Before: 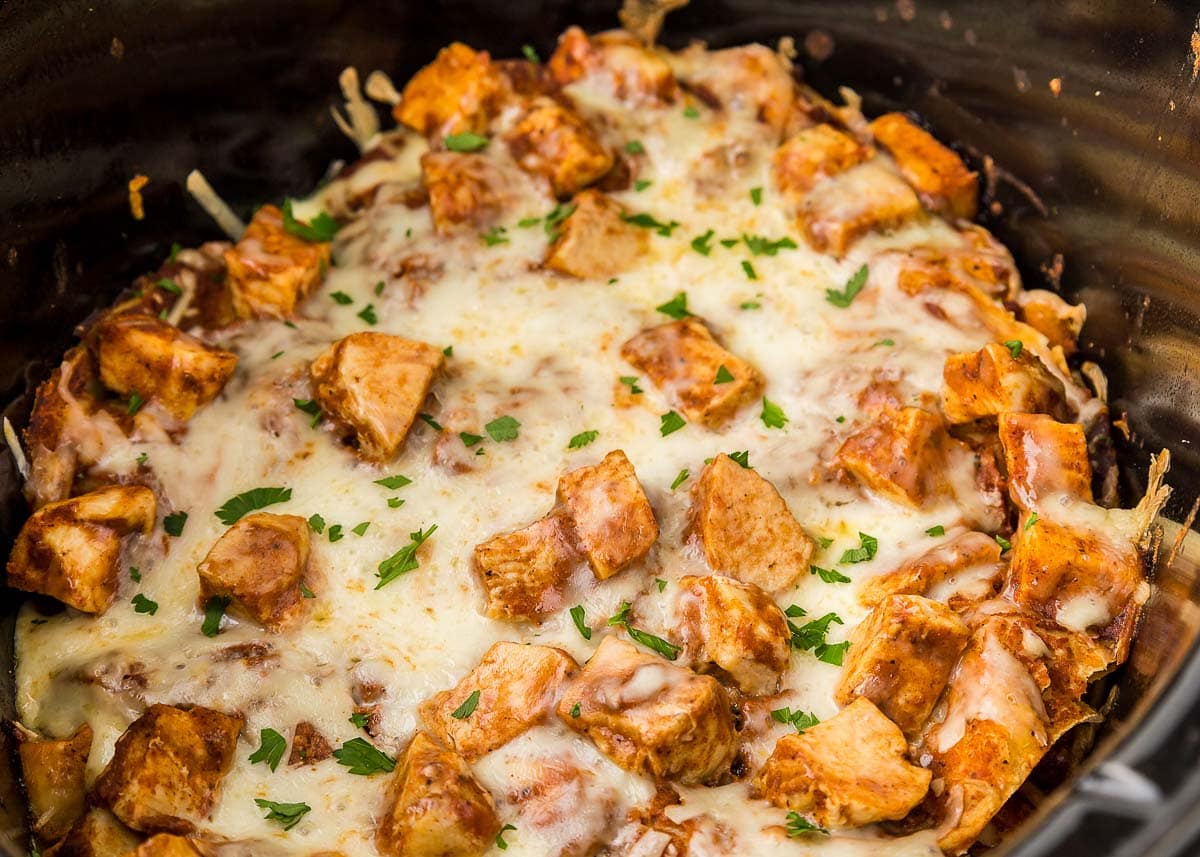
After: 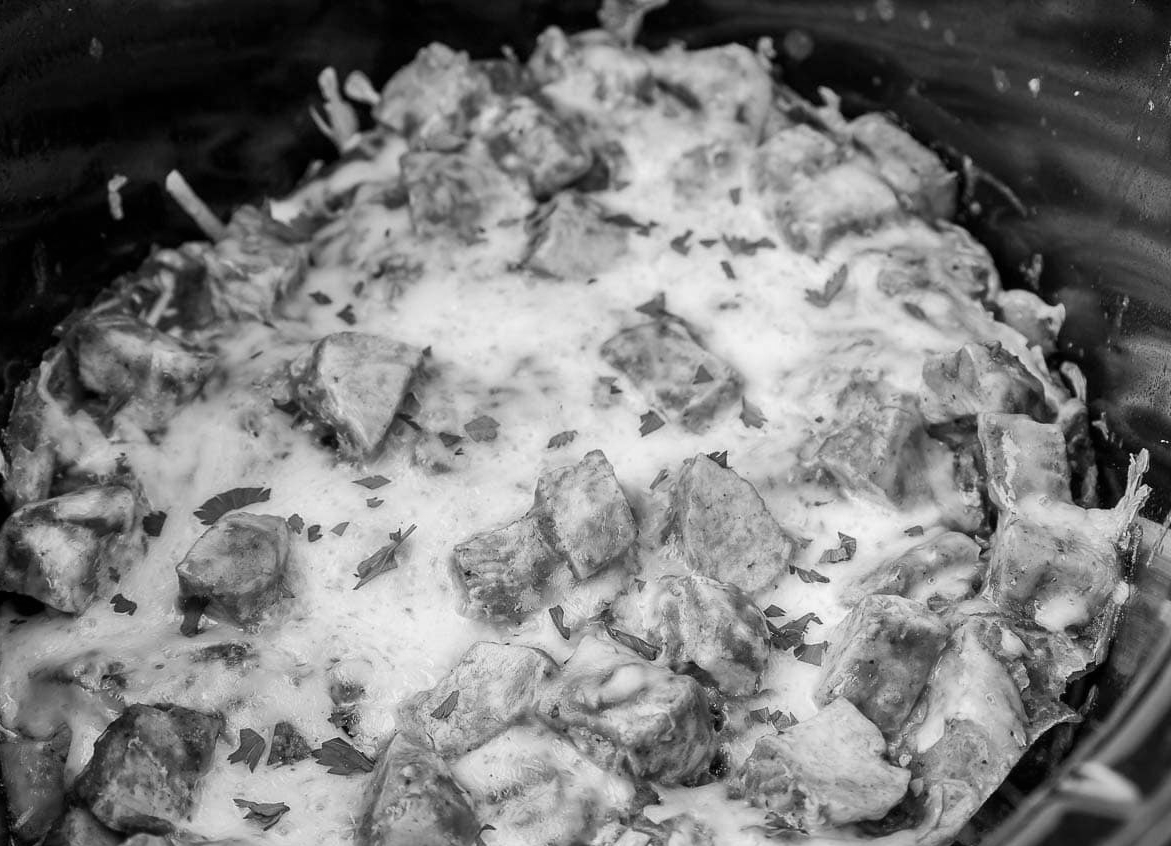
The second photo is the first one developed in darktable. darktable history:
crop and rotate: left 1.774%, right 0.633%, bottom 1.28%
monochrome: on, module defaults
